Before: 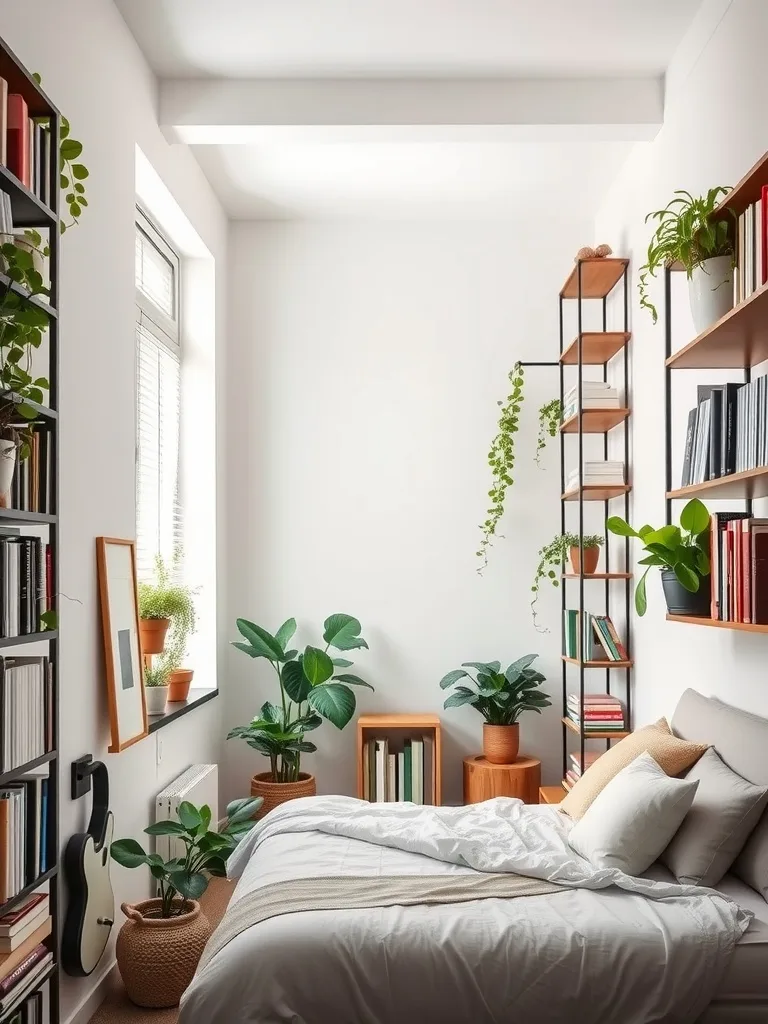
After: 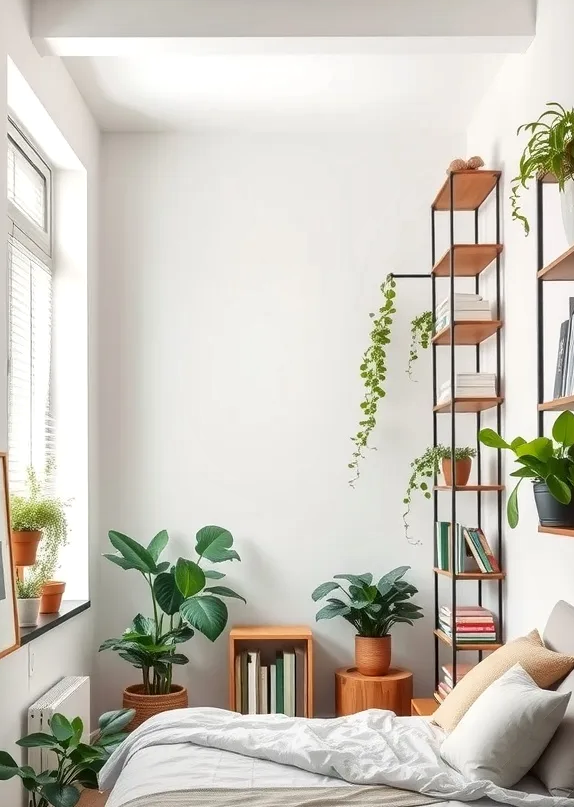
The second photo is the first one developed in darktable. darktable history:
local contrast: mode bilateral grid, contrast 20, coarseness 50, detail 120%, midtone range 0.2
crop: left 16.768%, top 8.653%, right 8.362%, bottom 12.485%
